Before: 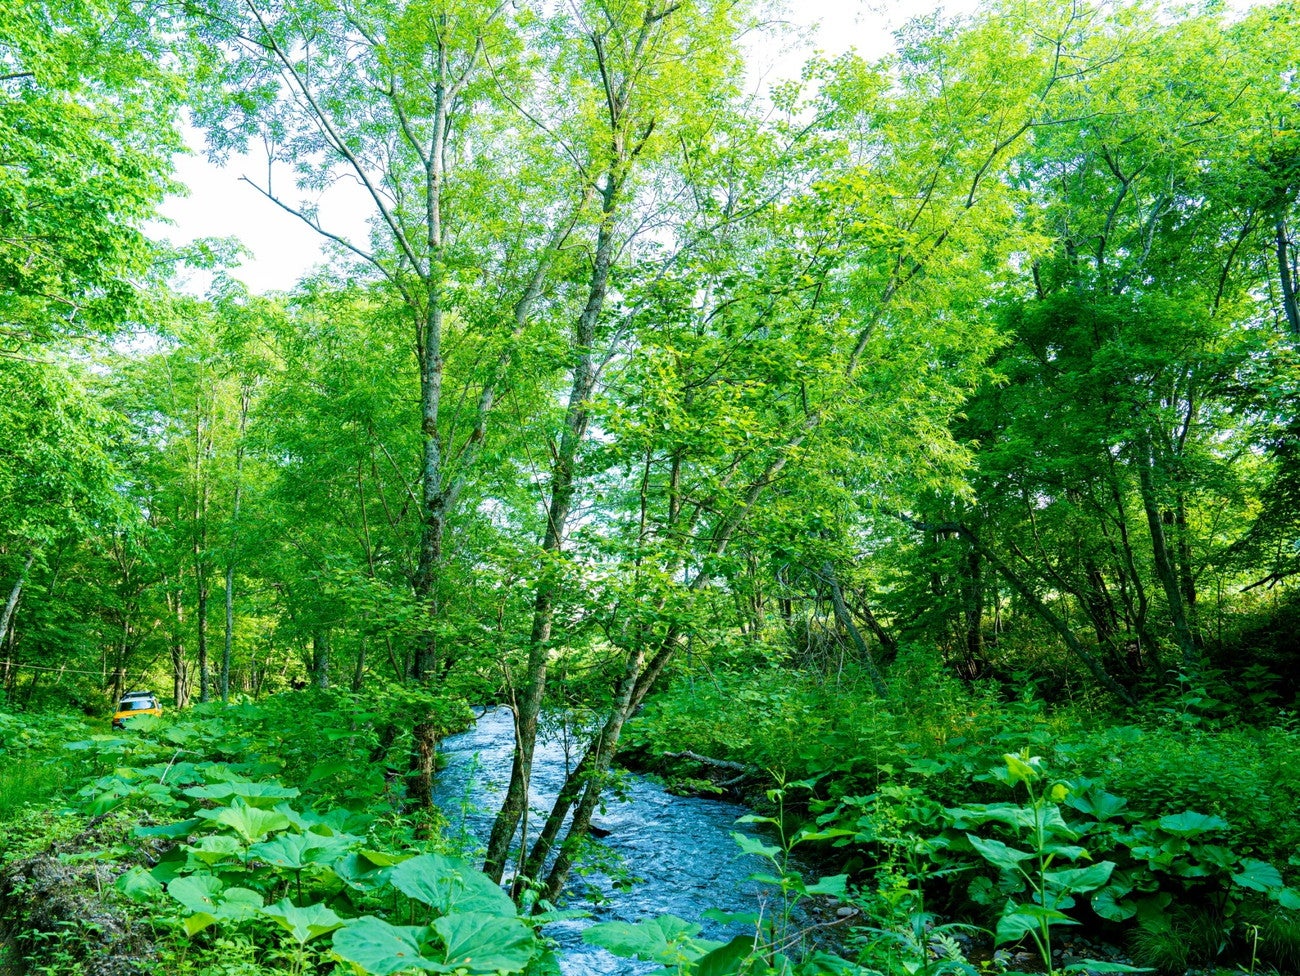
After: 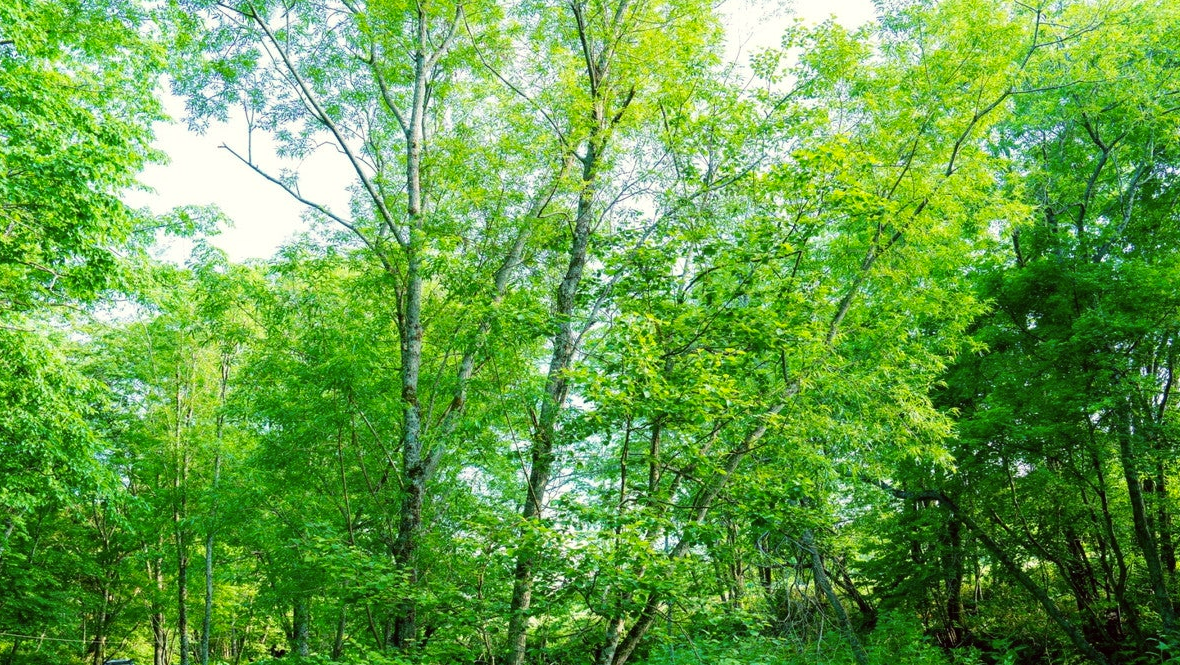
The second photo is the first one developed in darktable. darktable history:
color correction: highlights a* -1.17, highlights b* 4.66, shadows a* 3.6
crop: left 1.58%, top 3.366%, right 7.587%, bottom 28.472%
